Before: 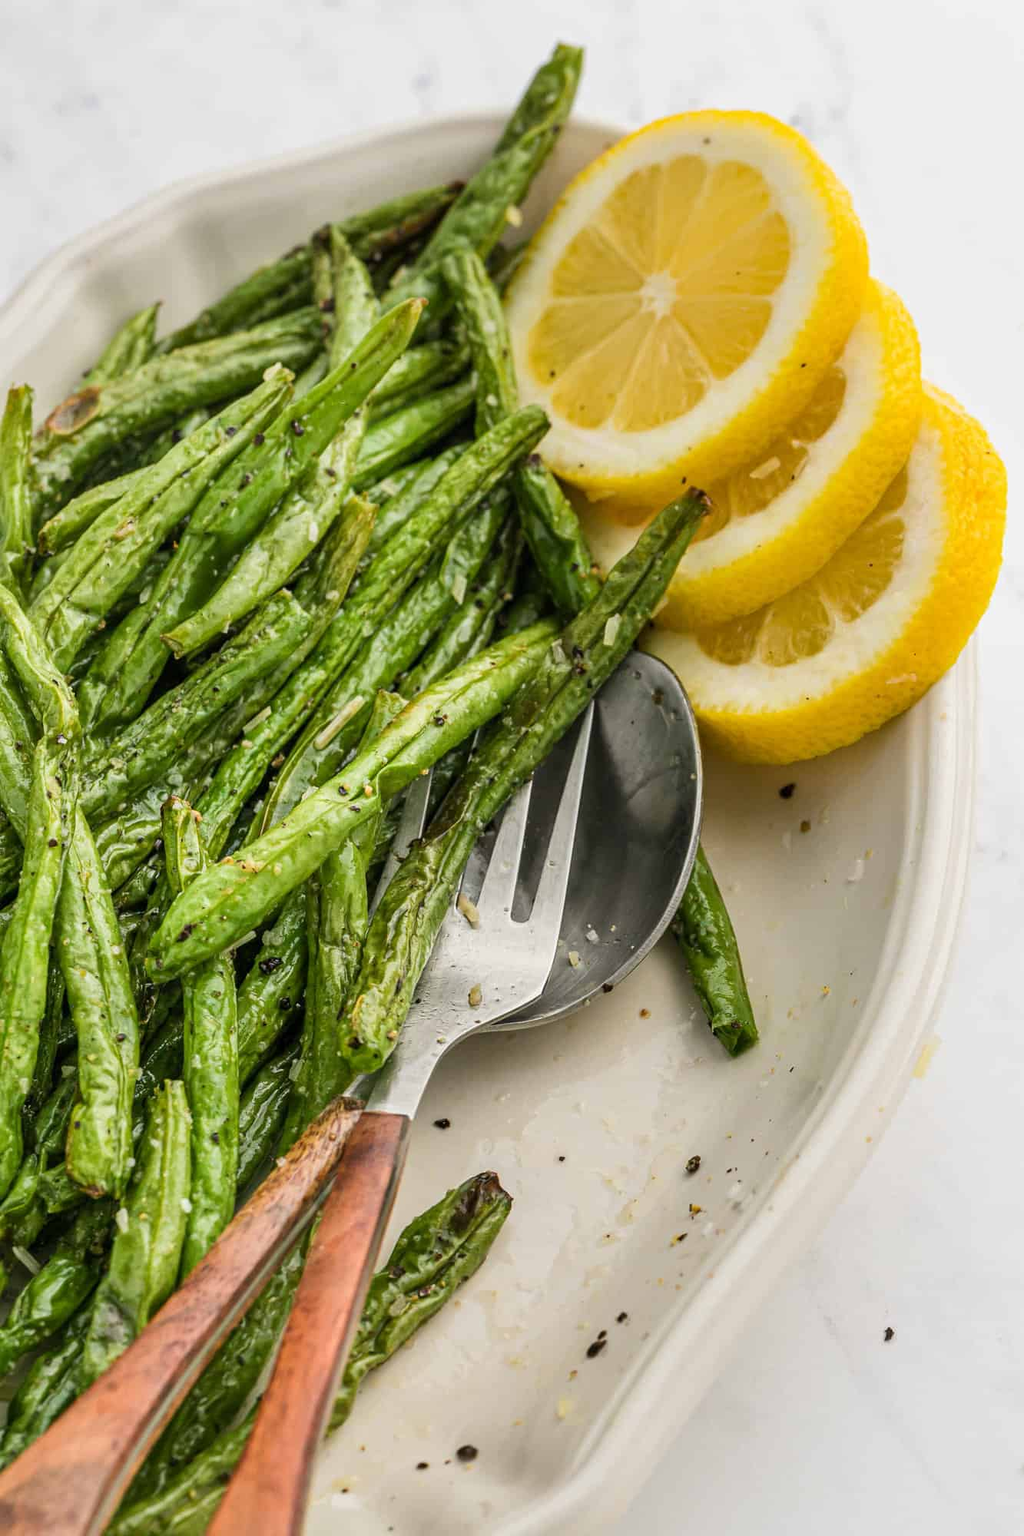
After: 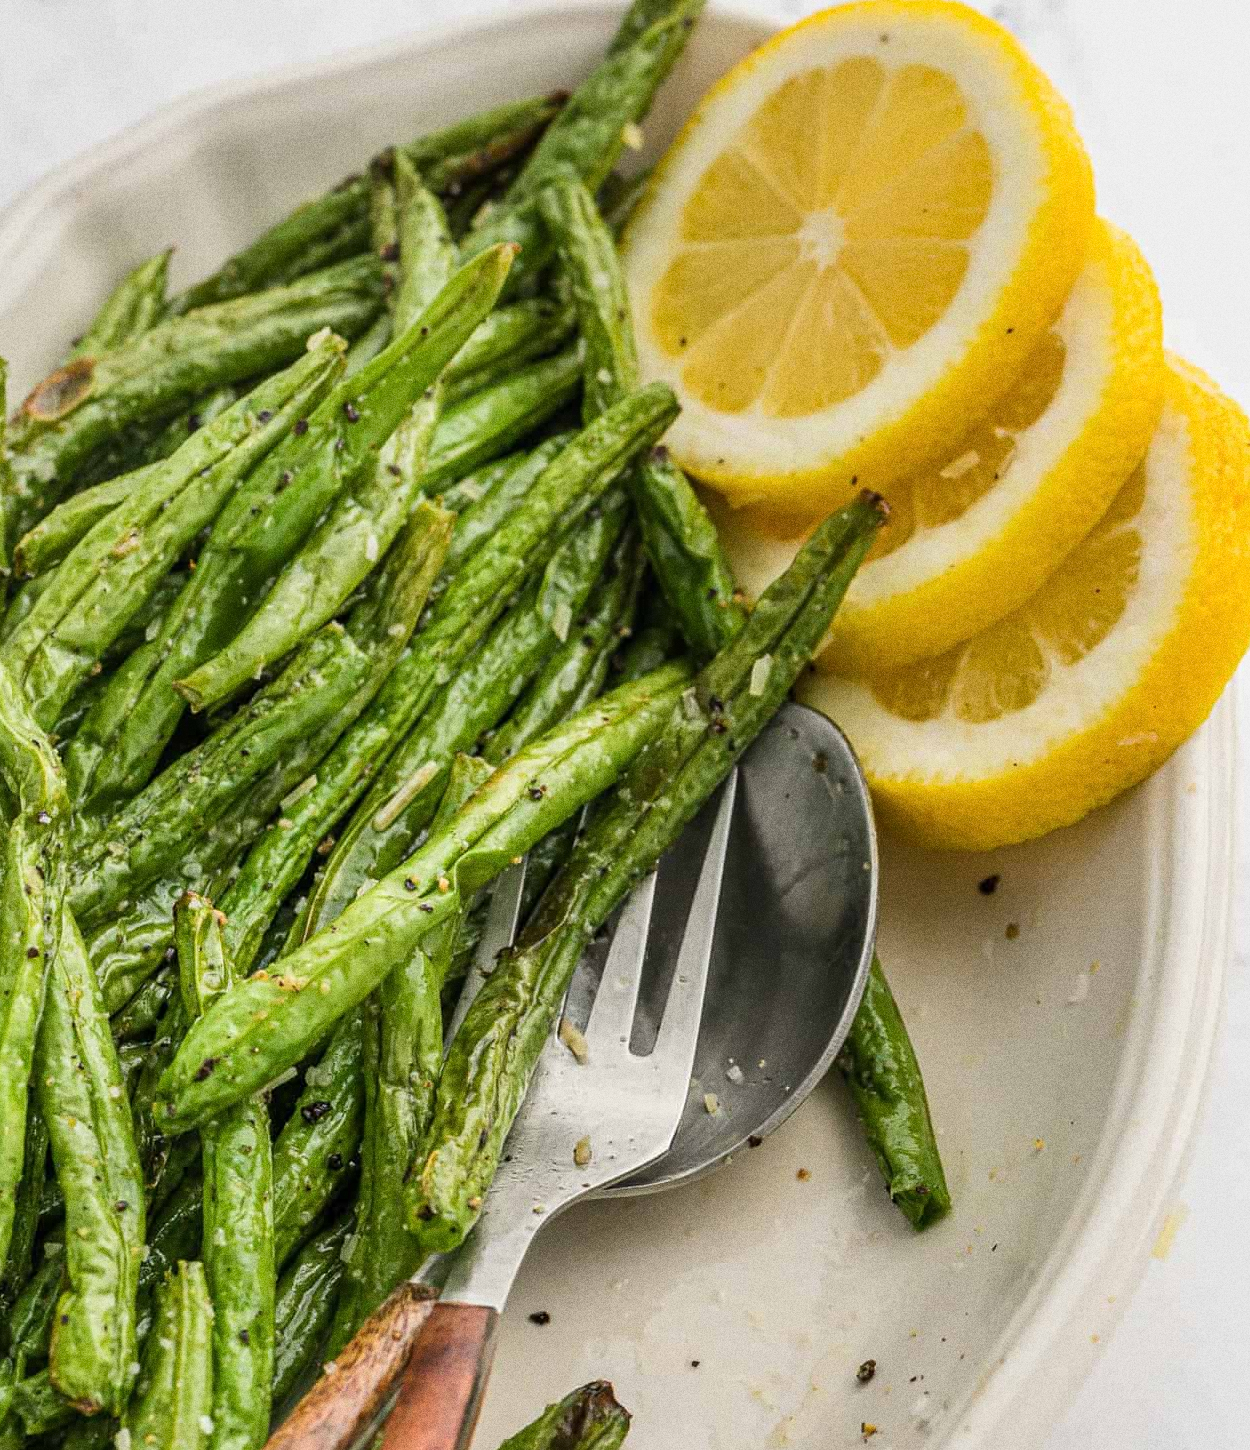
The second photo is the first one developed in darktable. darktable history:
grain: coarseness 0.09 ISO, strength 40%
crop: left 2.737%, top 7.287%, right 3.421%, bottom 20.179%
